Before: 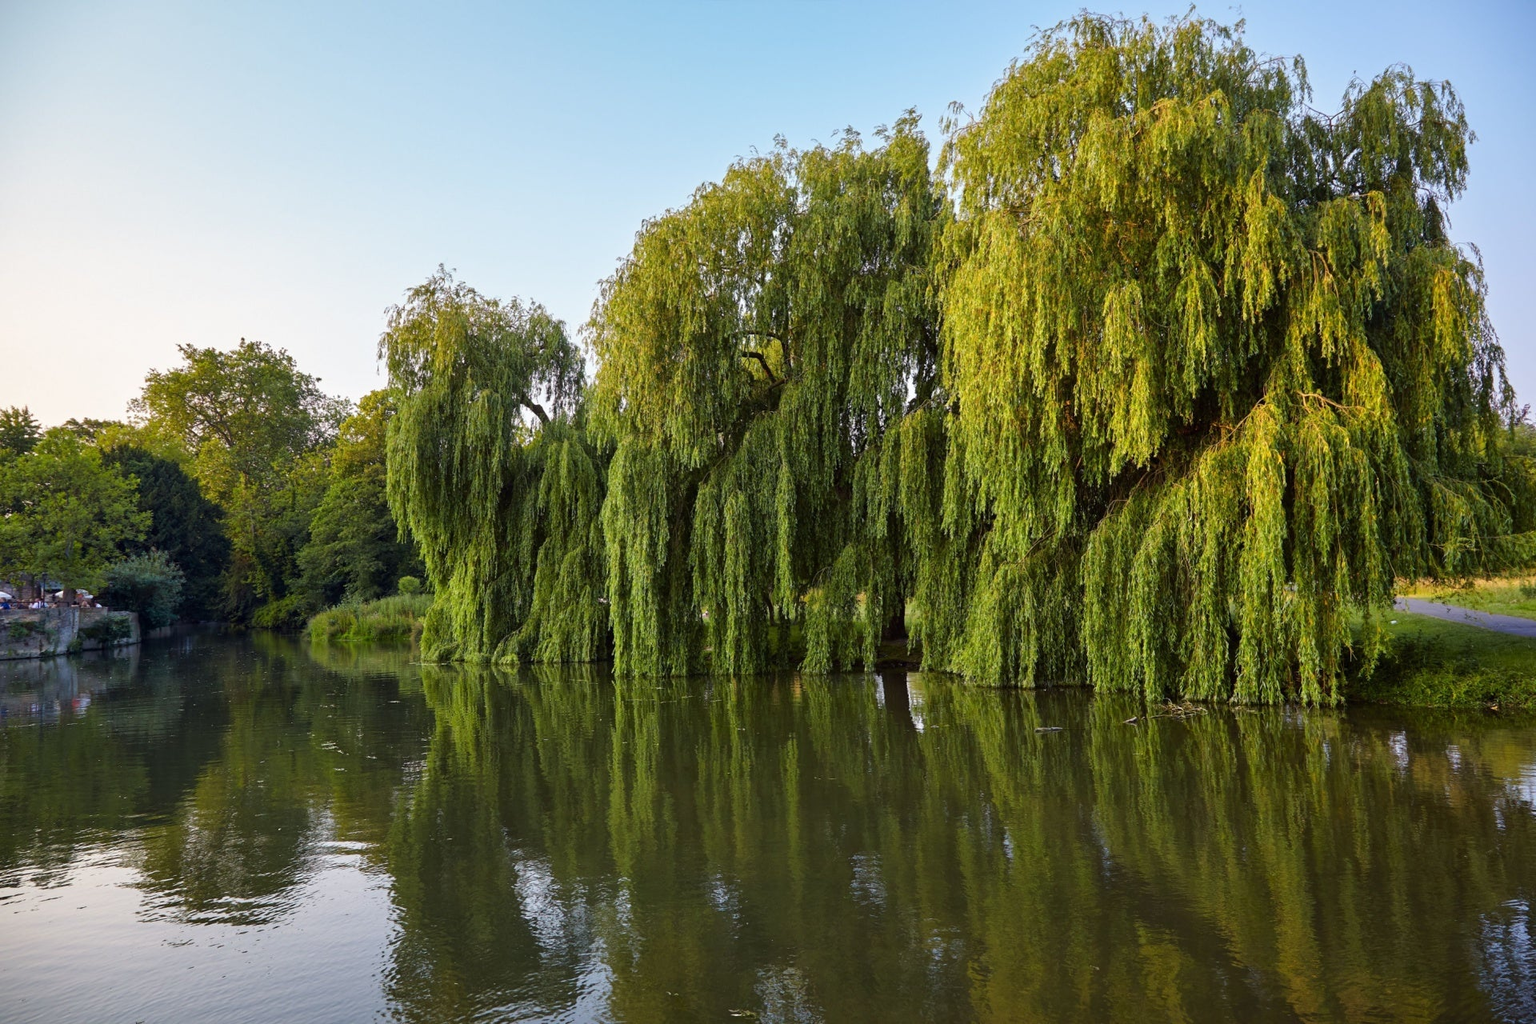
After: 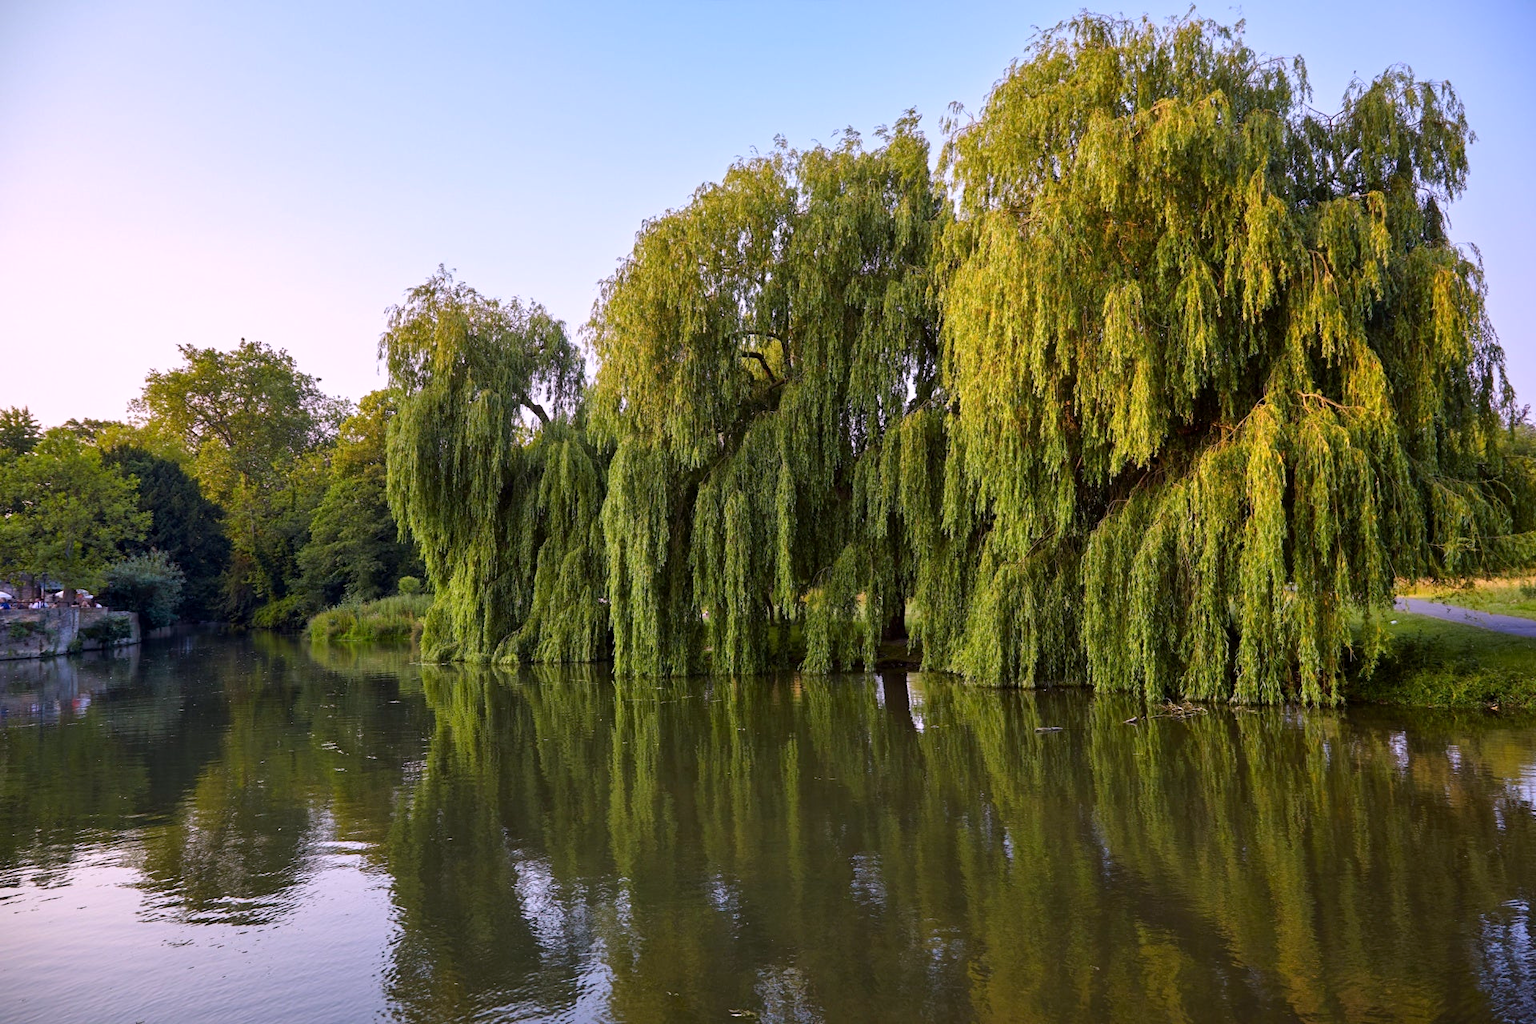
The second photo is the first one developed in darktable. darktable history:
white balance: red 1.066, blue 1.119
exposure: black level correction 0.002, compensate highlight preservation false
